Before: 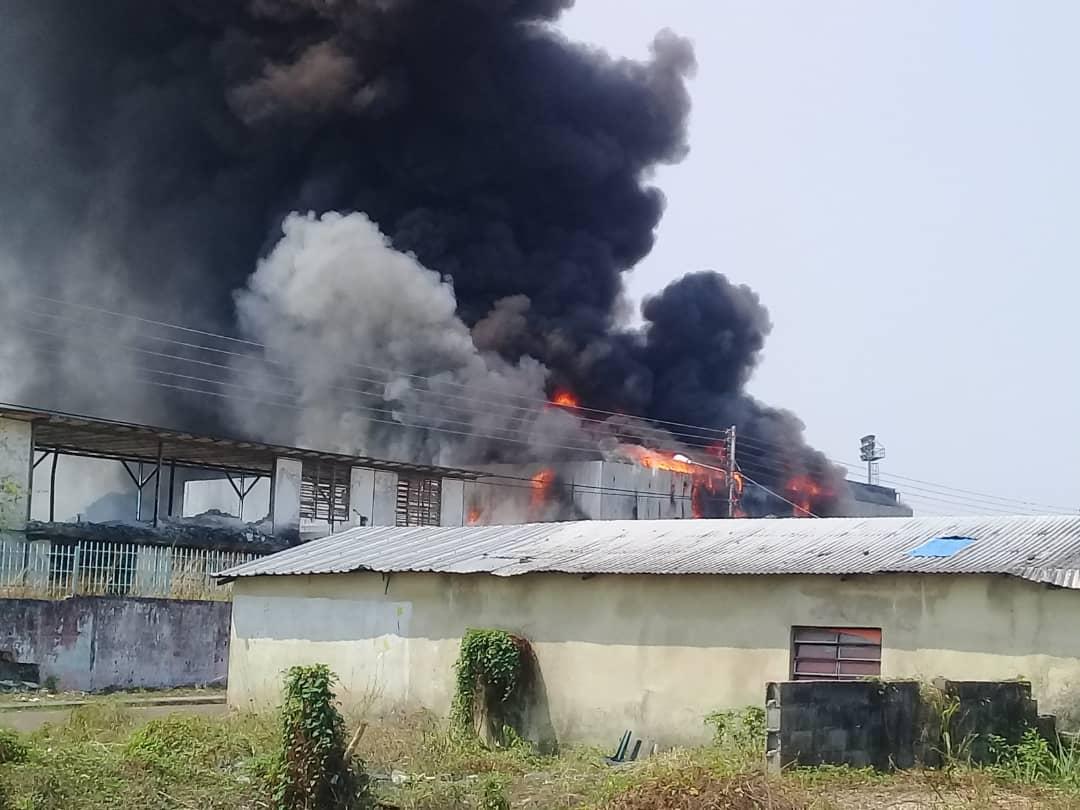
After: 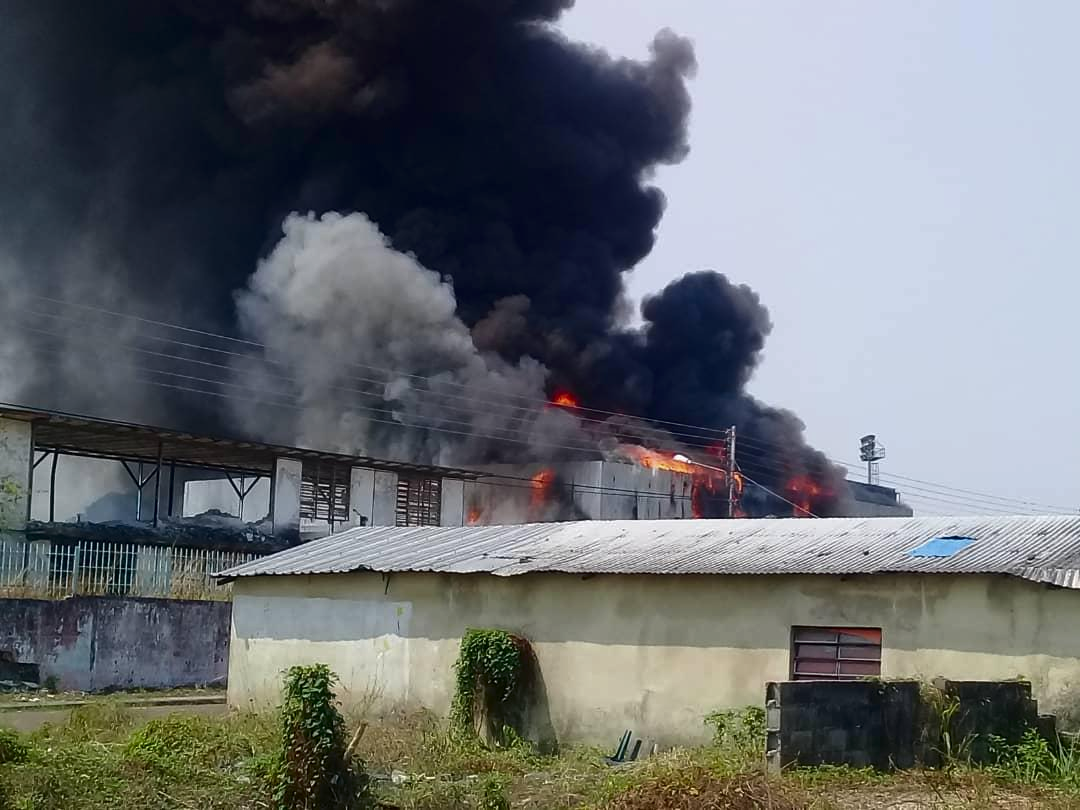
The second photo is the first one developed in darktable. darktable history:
contrast brightness saturation: brightness -0.217, saturation 0.081
